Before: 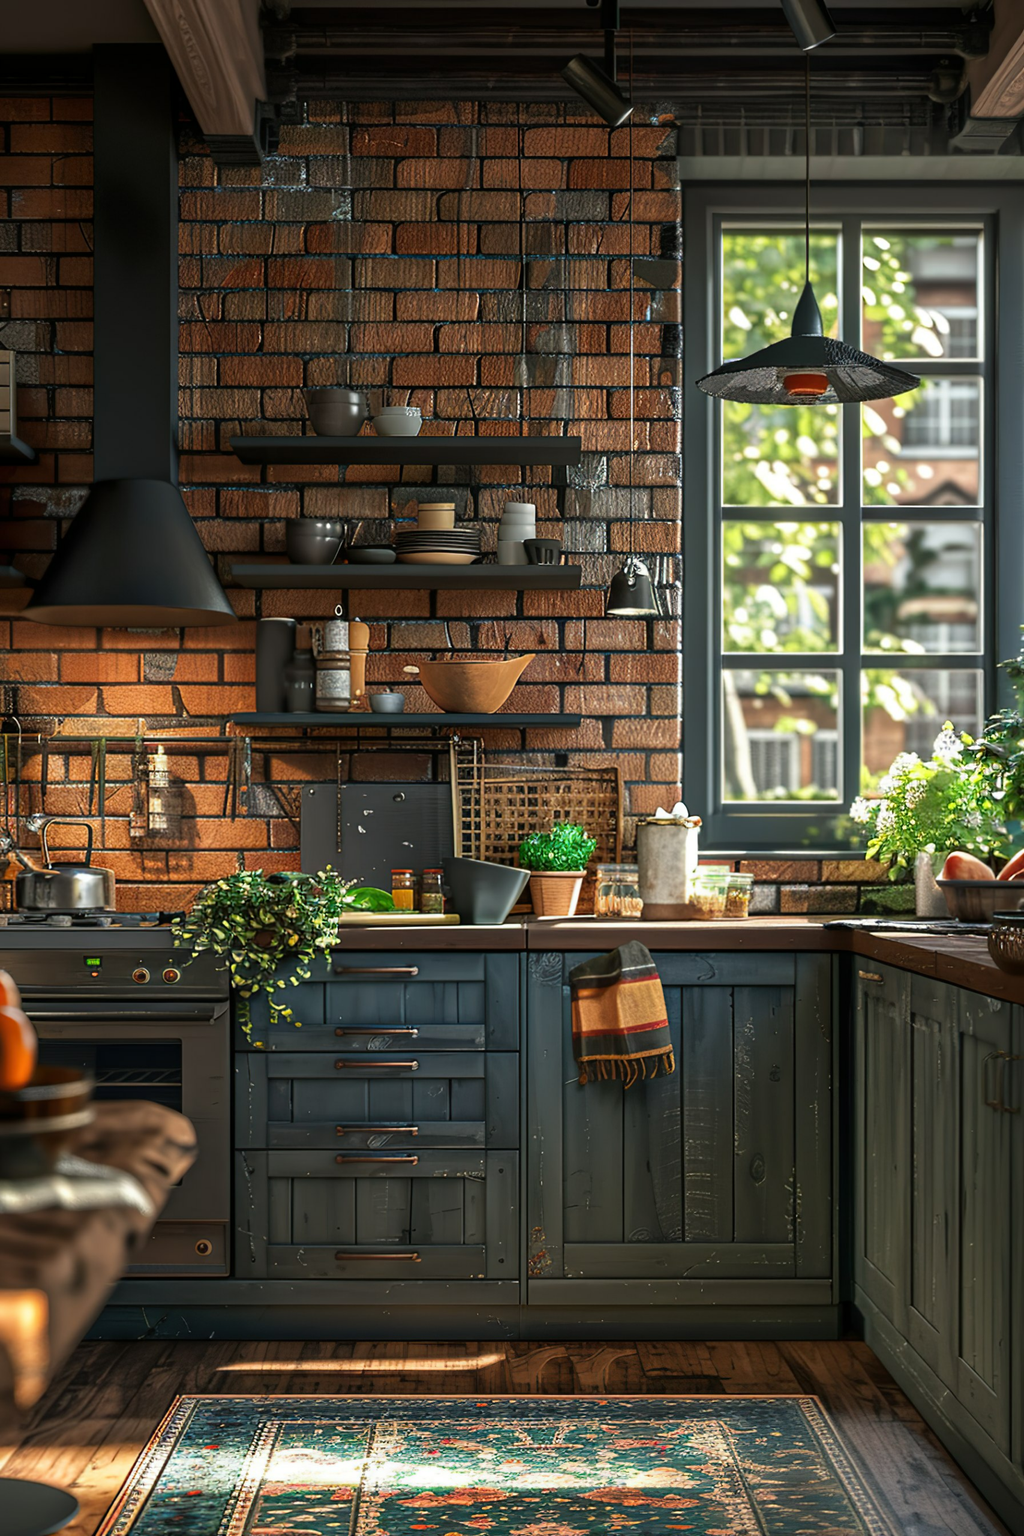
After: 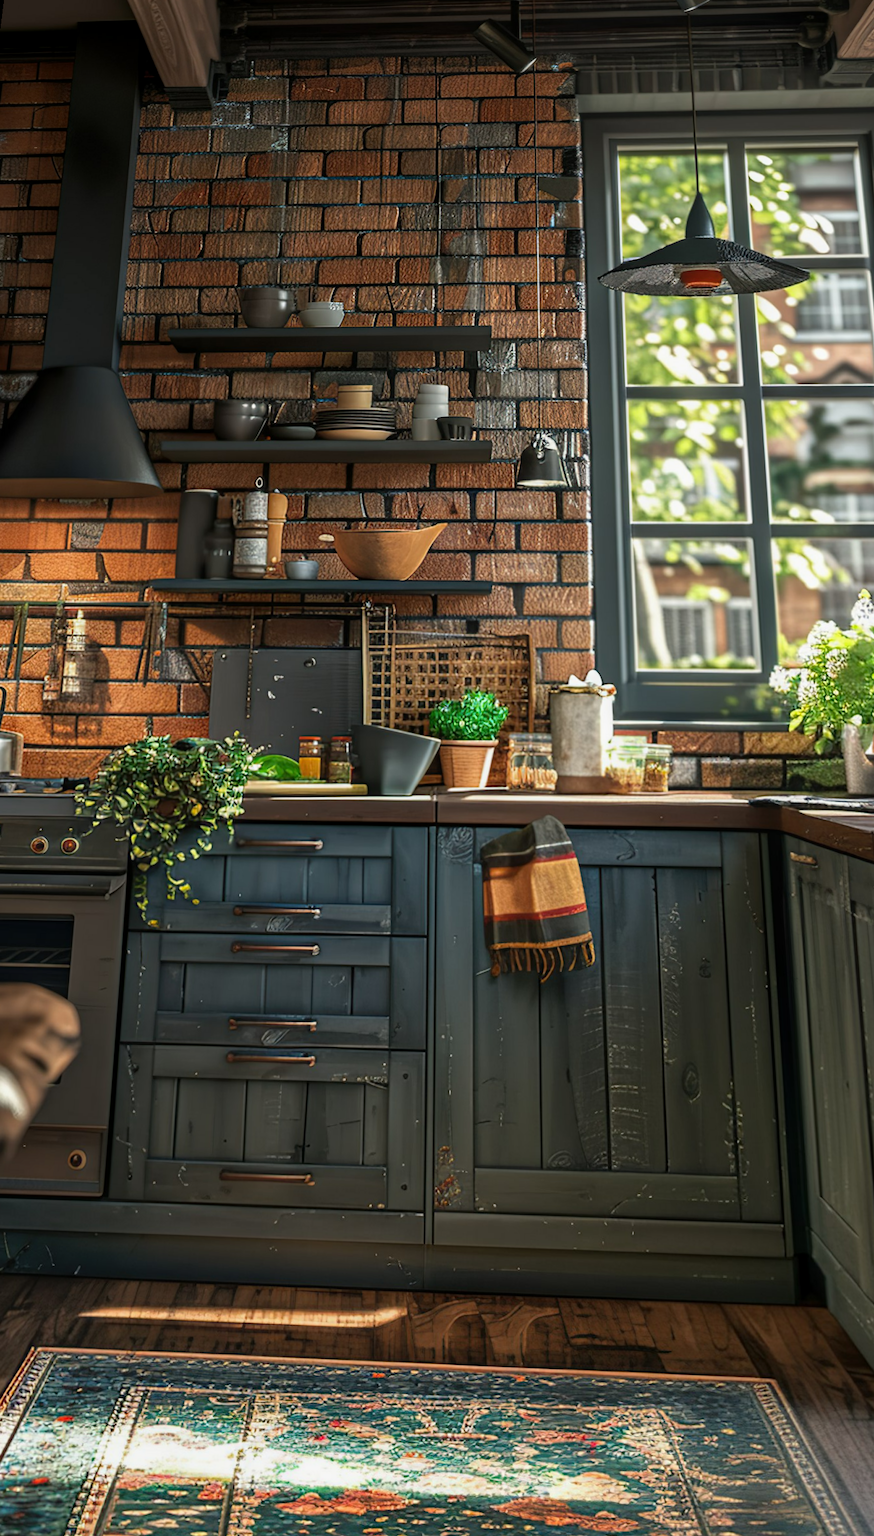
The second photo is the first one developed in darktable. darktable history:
local contrast: detail 110%
rotate and perspective: rotation 0.72°, lens shift (vertical) -0.352, lens shift (horizontal) -0.051, crop left 0.152, crop right 0.859, crop top 0.019, crop bottom 0.964
